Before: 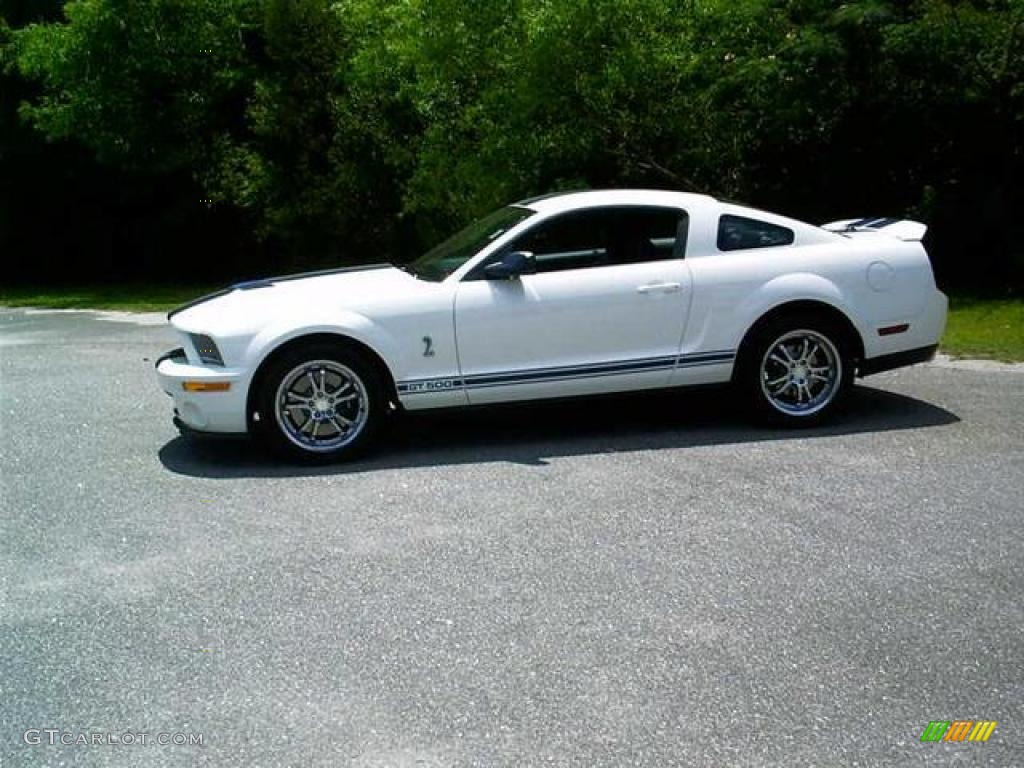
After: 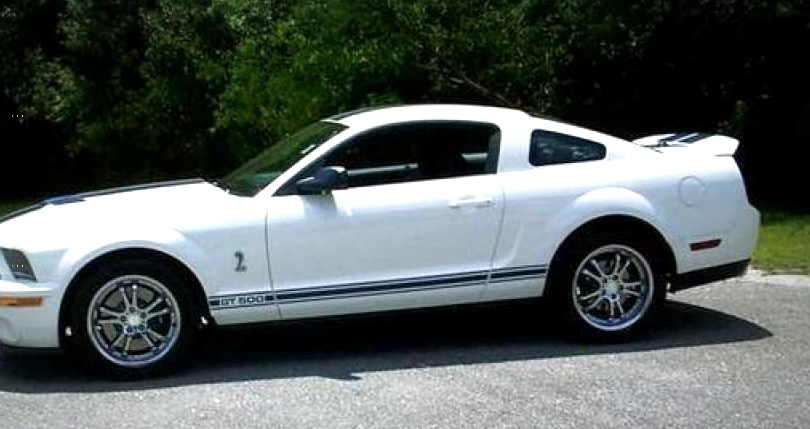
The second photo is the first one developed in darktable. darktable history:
vignetting: brightness -0.279, automatic ratio true
crop: left 18.373%, top 11.07%, right 2.516%, bottom 33.034%
exposure: black level correction 0.001, exposure 0.5 EV, compensate highlight preservation false
